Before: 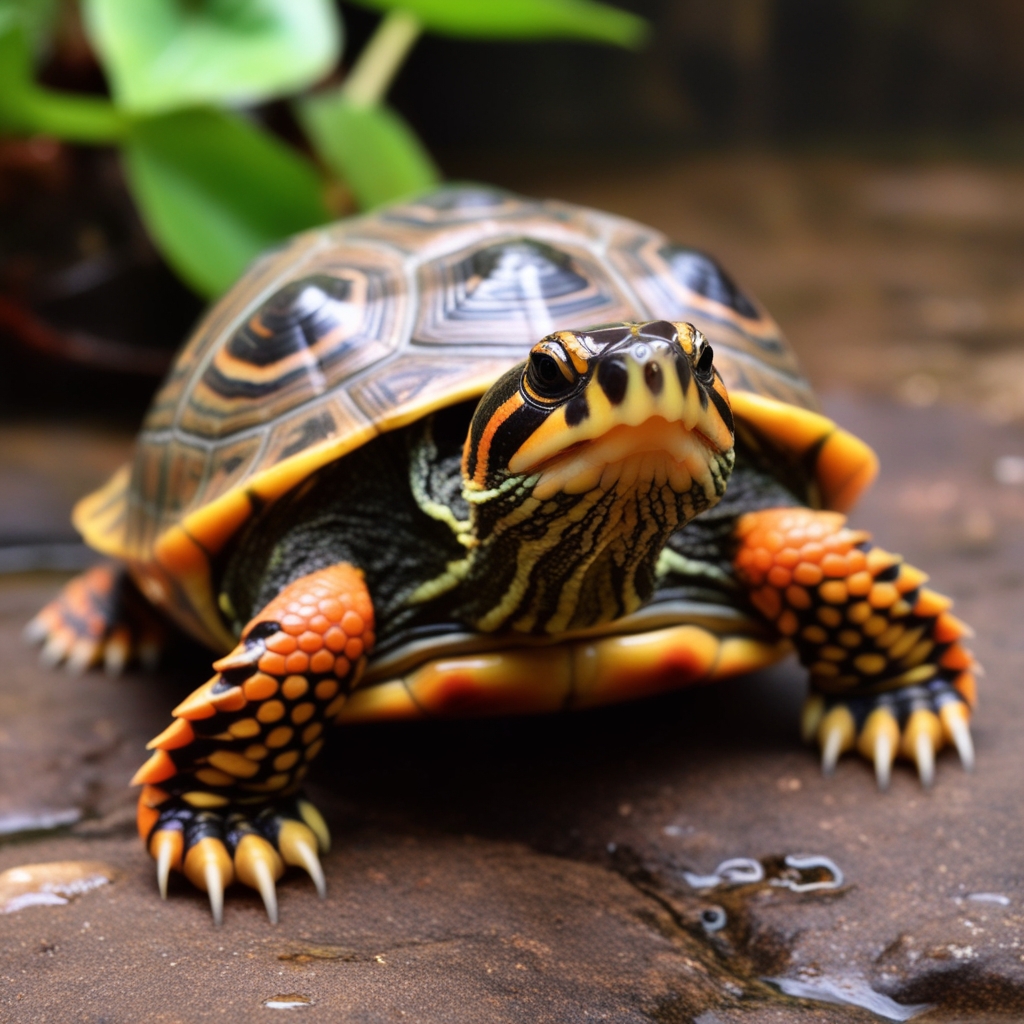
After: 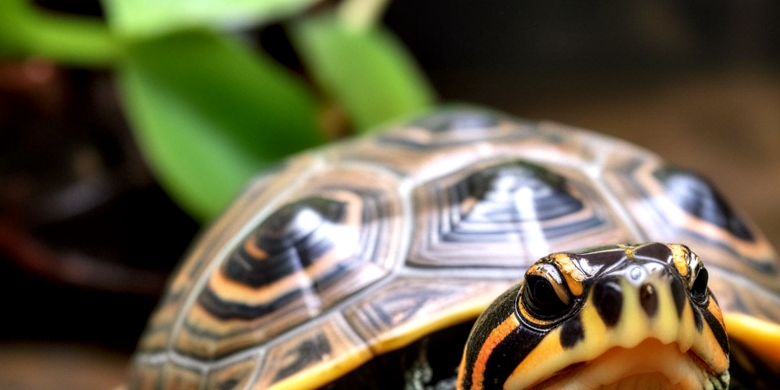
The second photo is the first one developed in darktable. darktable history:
crop: left 0.579%, top 7.627%, right 23.167%, bottom 54.275%
vignetting: brightness -0.233, saturation 0.141
local contrast: detail 150%
